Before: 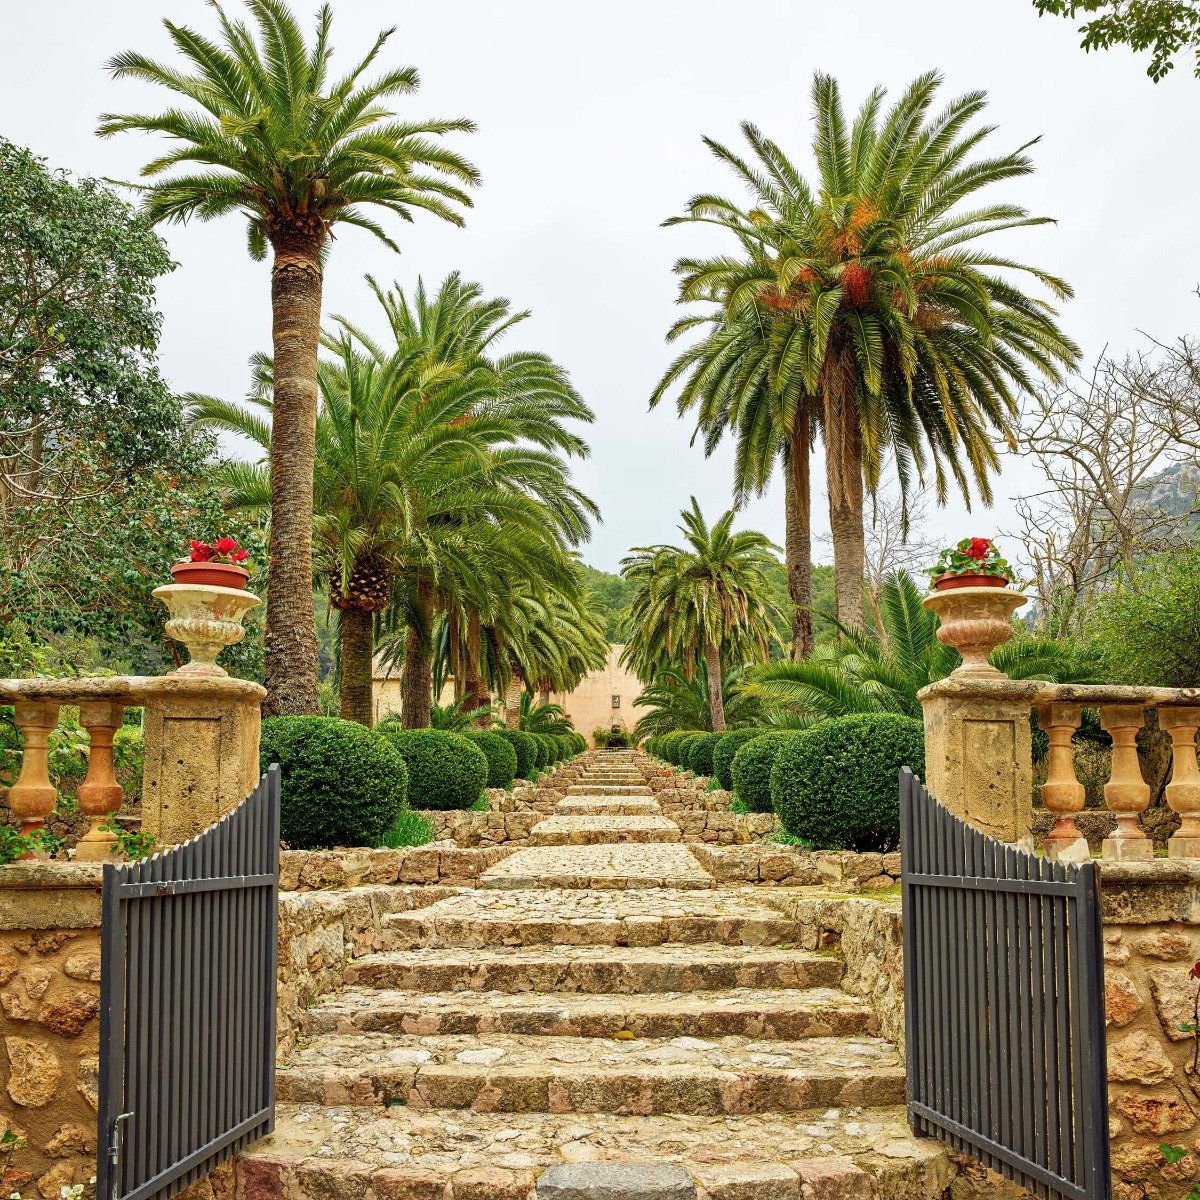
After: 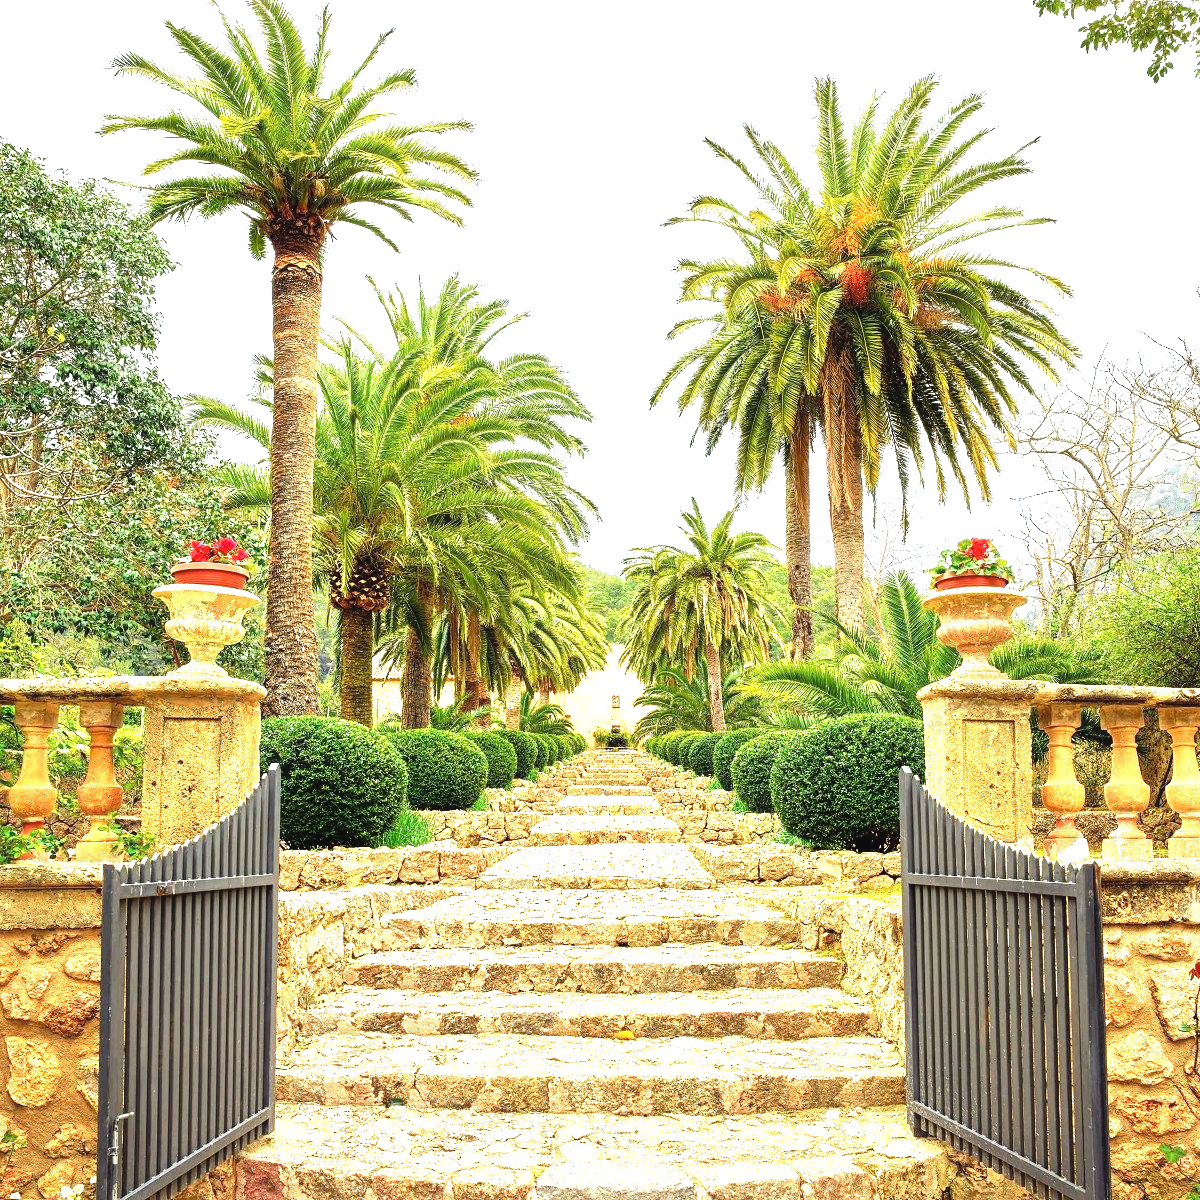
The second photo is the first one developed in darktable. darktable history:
tone curve: curves: ch0 [(0, 0) (0.003, 0.003) (0.011, 0.011) (0.025, 0.024) (0.044, 0.043) (0.069, 0.068) (0.1, 0.097) (0.136, 0.132) (0.177, 0.173) (0.224, 0.219) (0.277, 0.27) (0.335, 0.327) (0.399, 0.389) (0.468, 0.457) (0.543, 0.549) (0.623, 0.628) (0.709, 0.713) (0.801, 0.803) (0.898, 0.899) (1, 1)], color space Lab, independent channels, preserve colors none
contrast equalizer: octaves 7, y [[0.511, 0.558, 0.631, 0.632, 0.559, 0.512], [0.5 ×6], [0.507, 0.559, 0.627, 0.644, 0.647, 0.647], [0 ×6], [0 ×6]], mix -0.295
tone equalizer: -8 EV -0.74 EV, -7 EV -0.717 EV, -6 EV -0.608 EV, -5 EV -0.37 EV, -3 EV 0.393 EV, -2 EV 0.6 EV, -1 EV 0.696 EV, +0 EV 0.726 EV
exposure: exposure 0.917 EV, compensate exposure bias true, compensate highlight preservation false
